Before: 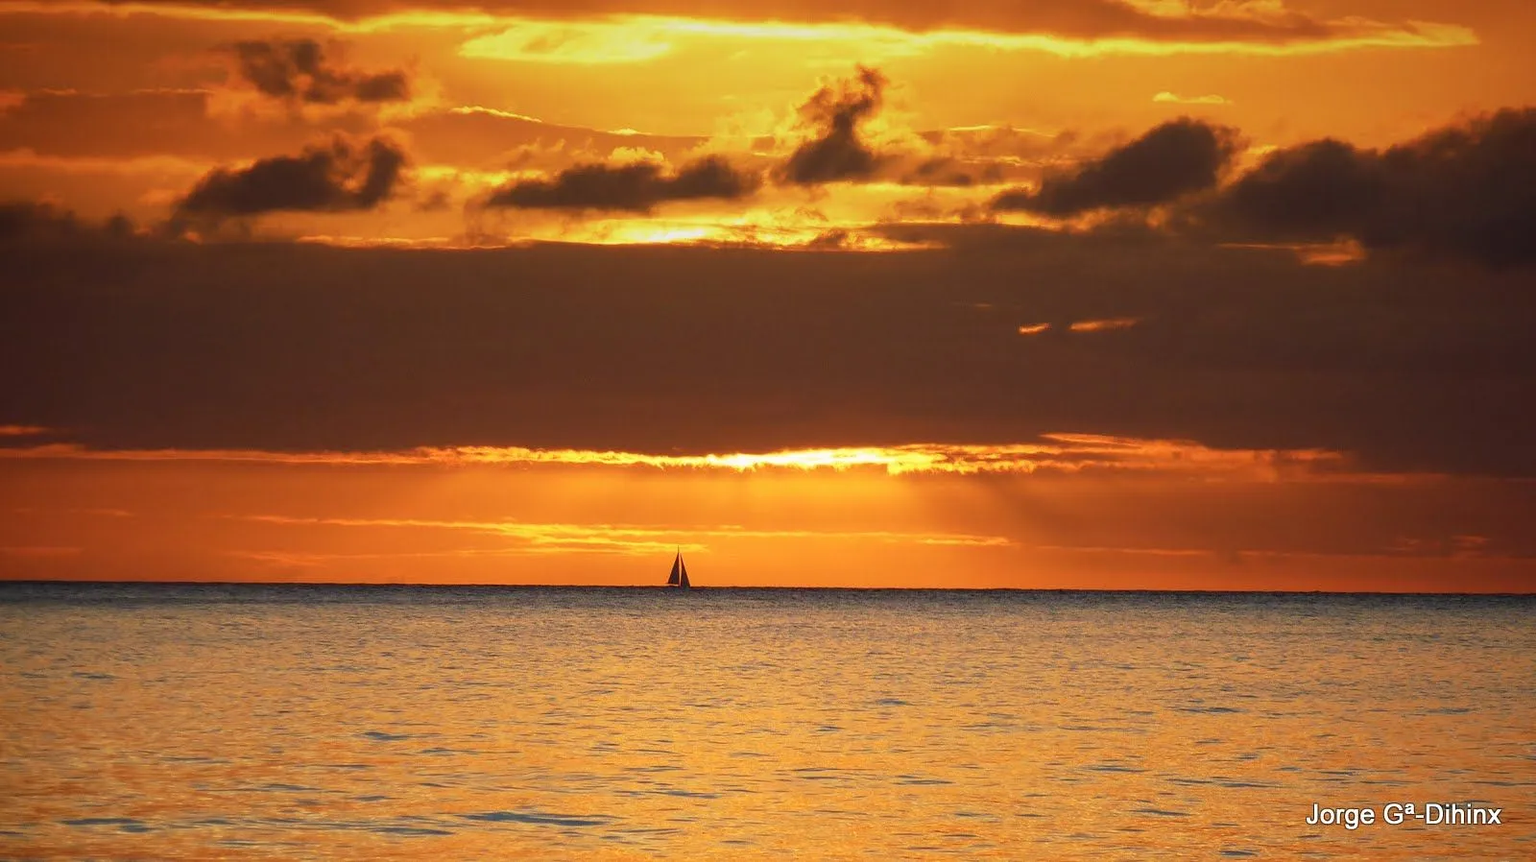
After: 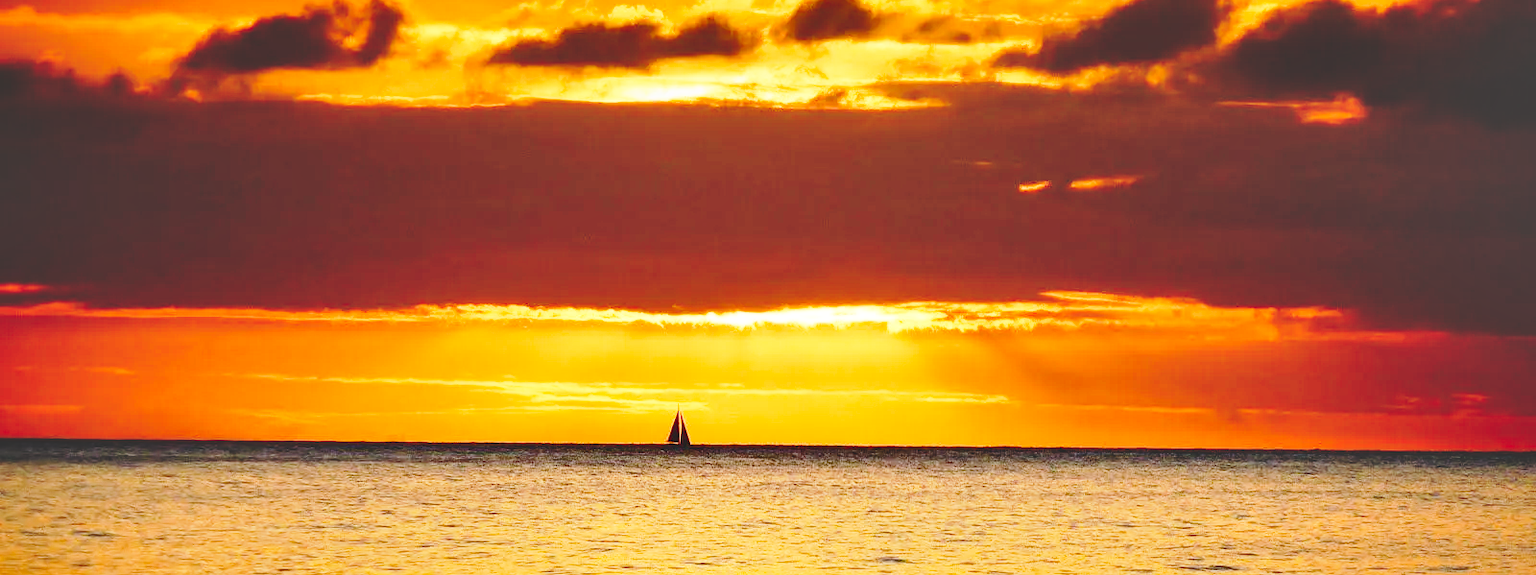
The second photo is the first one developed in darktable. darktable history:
base curve: curves: ch0 [(0, 0) (0.032, 0.037) (0.105, 0.228) (0.435, 0.76) (0.856, 0.983) (1, 1)], preserve colors none
crop: top 16.53%, bottom 16.76%
tone curve: curves: ch0 [(0, 0) (0.003, 0.169) (0.011, 0.173) (0.025, 0.177) (0.044, 0.184) (0.069, 0.191) (0.1, 0.199) (0.136, 0.206) (0.177, 0.221) (0.224, 0.248) (0.277, 0.284) (0.335, 0.344) (0.399, 0.413) (0.468, 0.497) (0.543, 0.594) (0.623, 0.691) (0.709, 0.779) (0.801, 0.868) (0.898, 0.931) (1, 1)], preserve colors none
shadows and highlights: shadows 52.46, soften with gaussian
